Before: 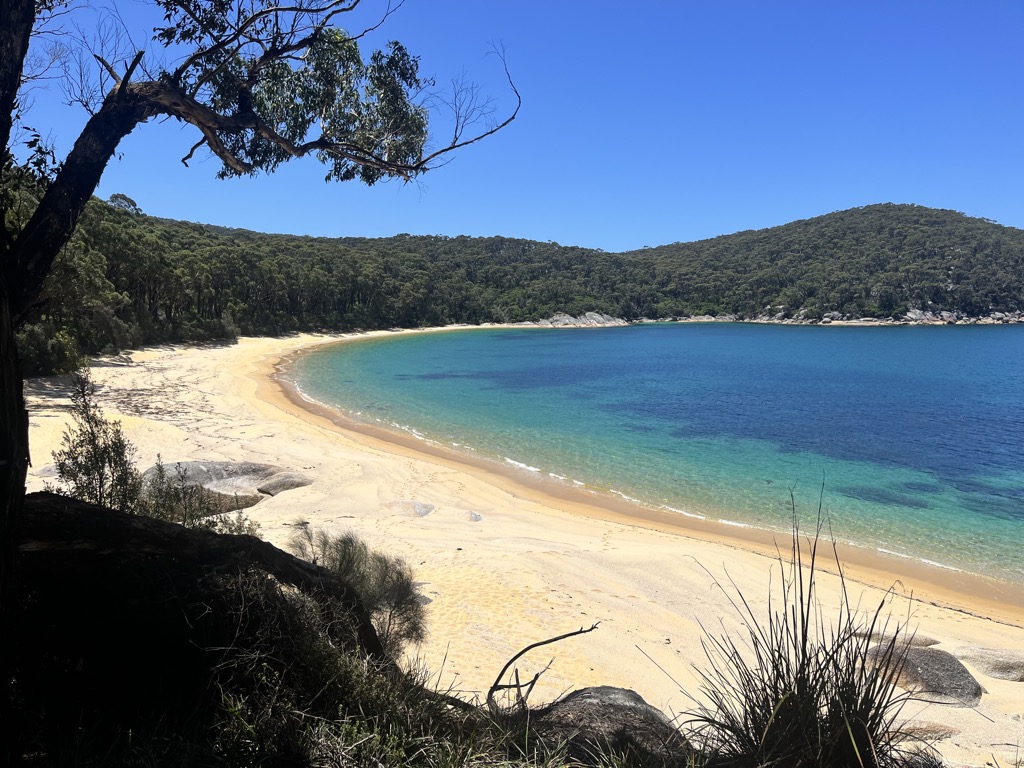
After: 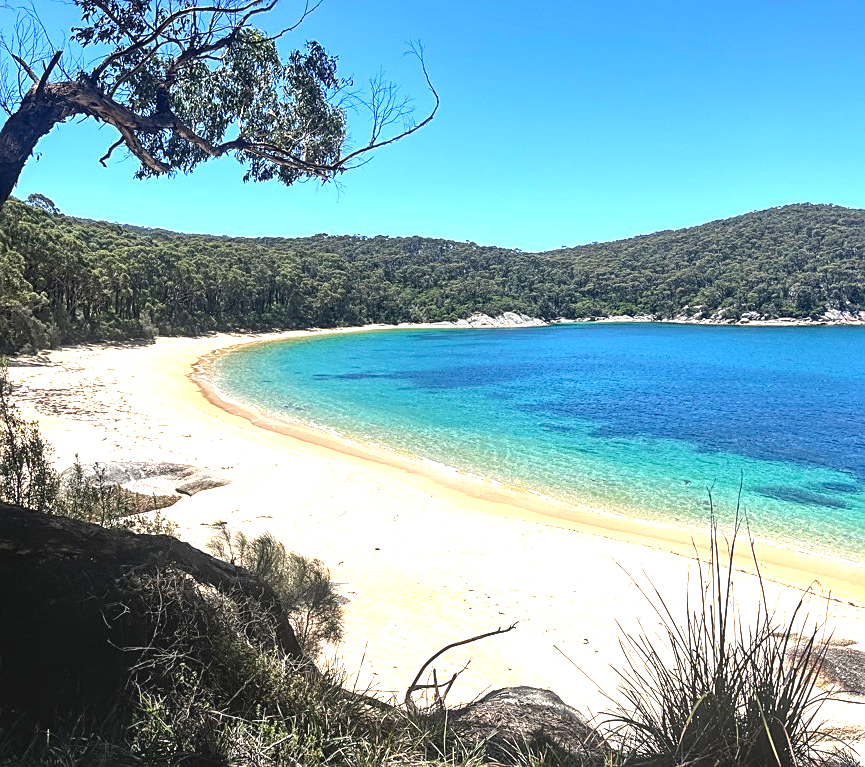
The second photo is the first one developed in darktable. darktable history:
exposure: black level correction 0, exposure 1.2 EV, compensate highlight preservation false
color balance rgb: perceptual saturation grading › global saturation 0.152%
sharpen: on, module defaults
local contrast: on, module defaults
crop: left 8.08%, right 7.397%
shadows and highlights: shadows 52.08, highlights -28.61, soften with gaussian
